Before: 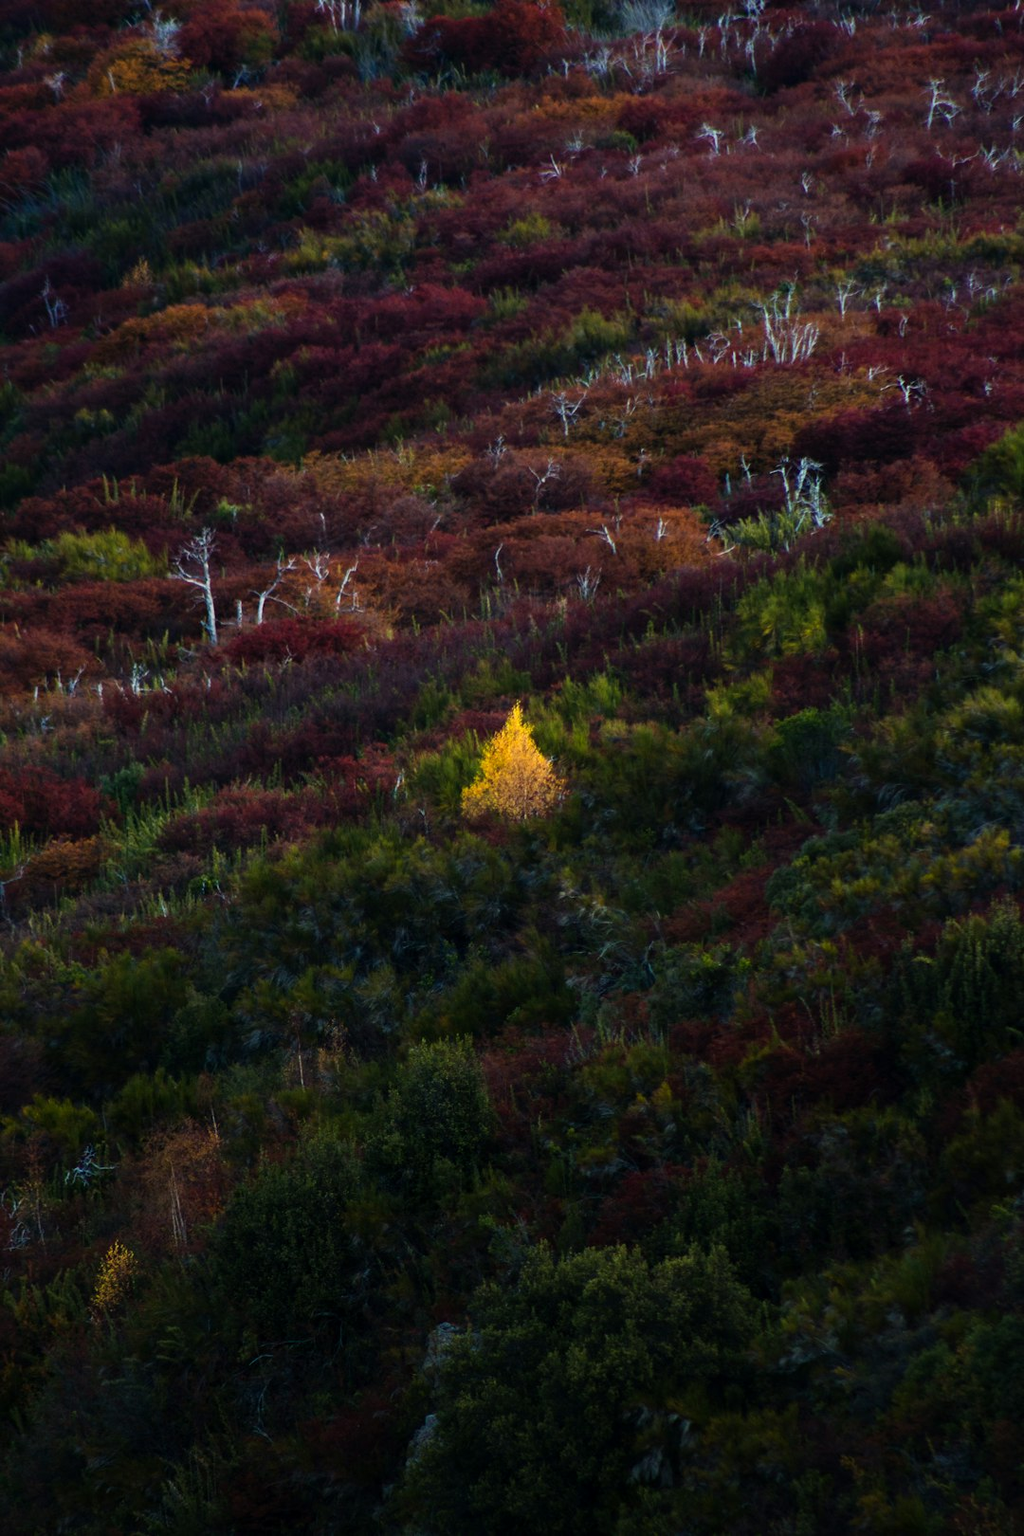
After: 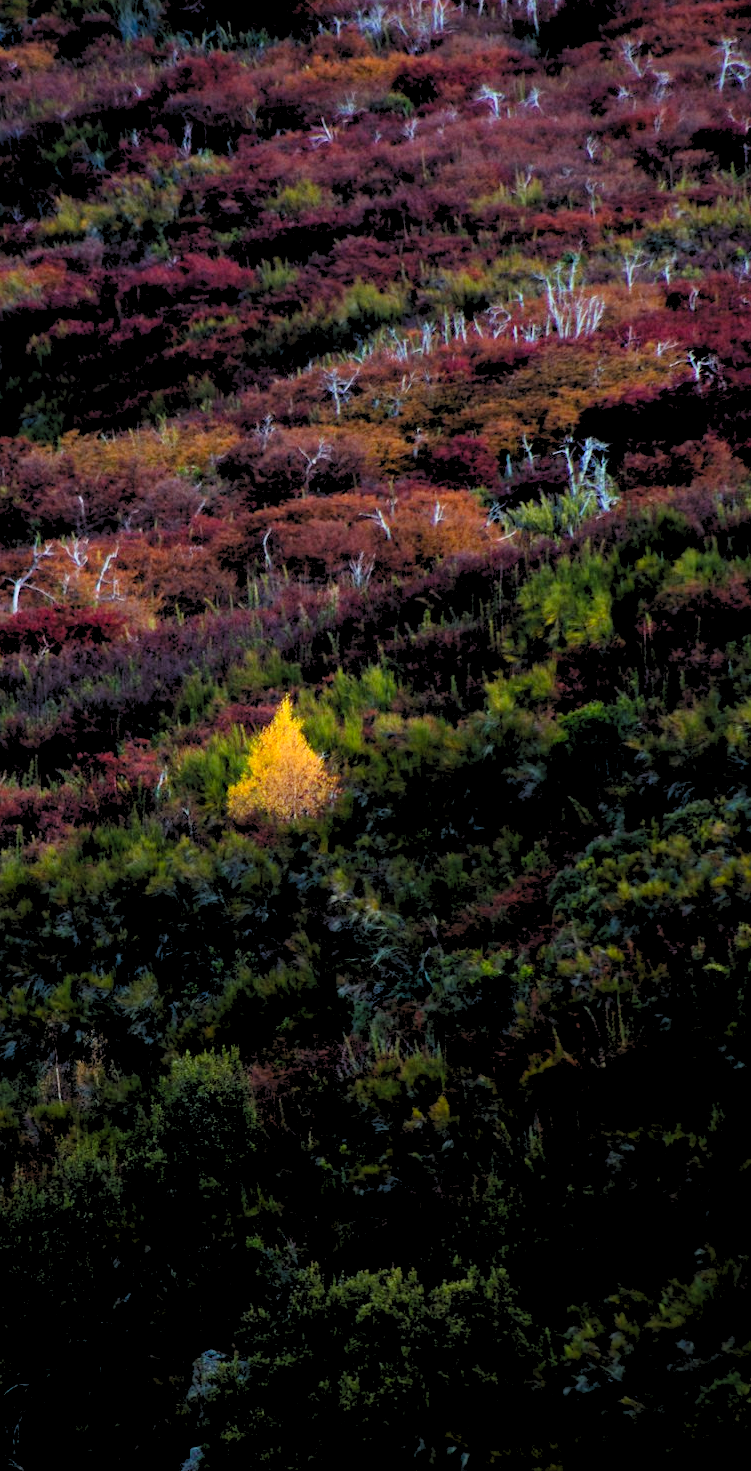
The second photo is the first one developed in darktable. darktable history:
crop and rotate: left 24.034%, top 2.838%, right 6.406%, bottom 6.299%
white balance: red 0.984, blue 1.059
levels: levels [0.093, 0.434, 0.988]
